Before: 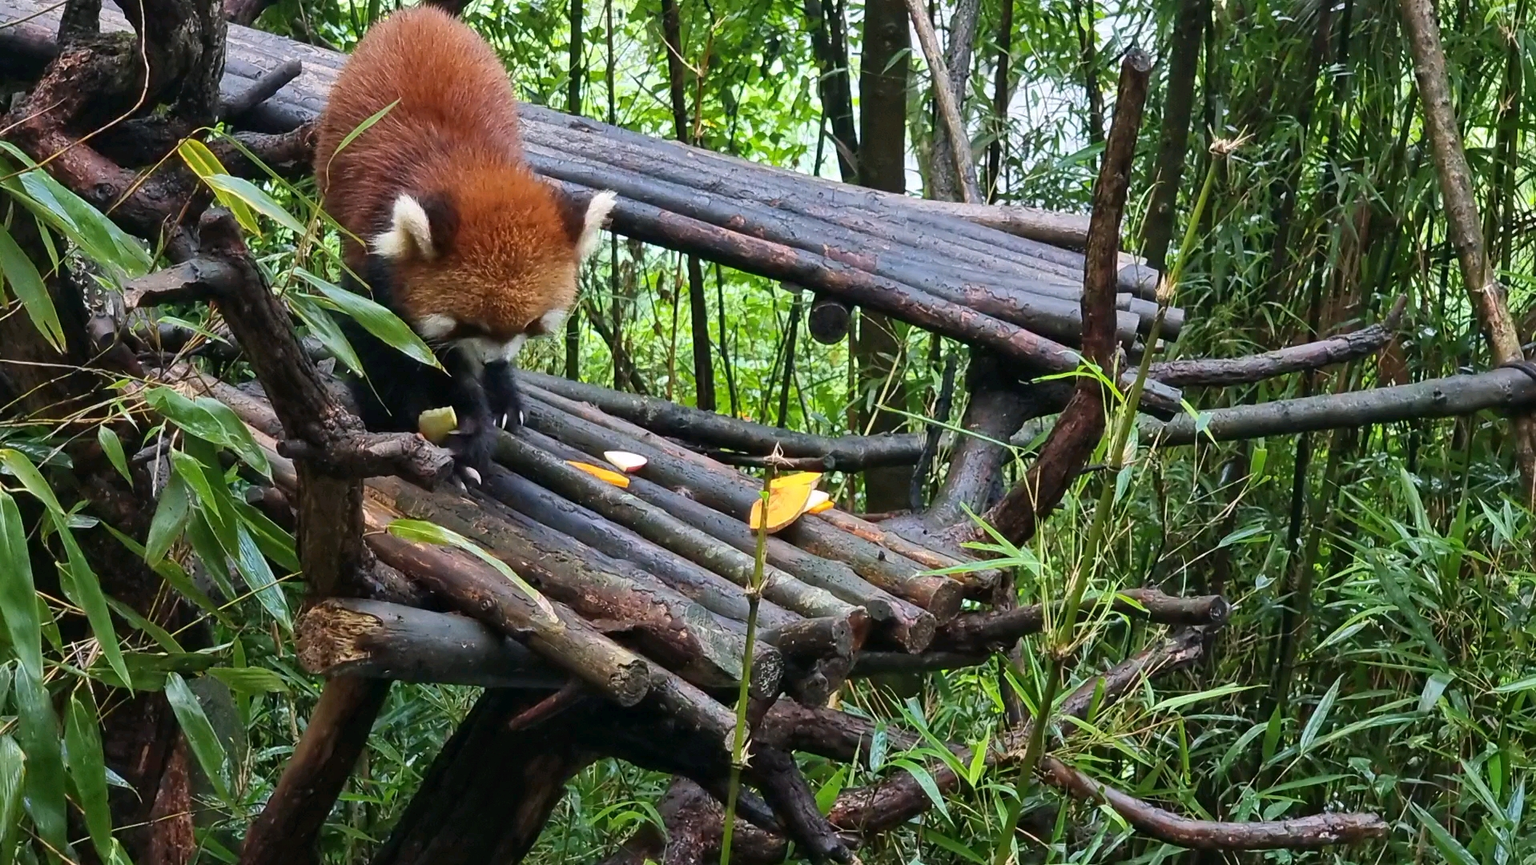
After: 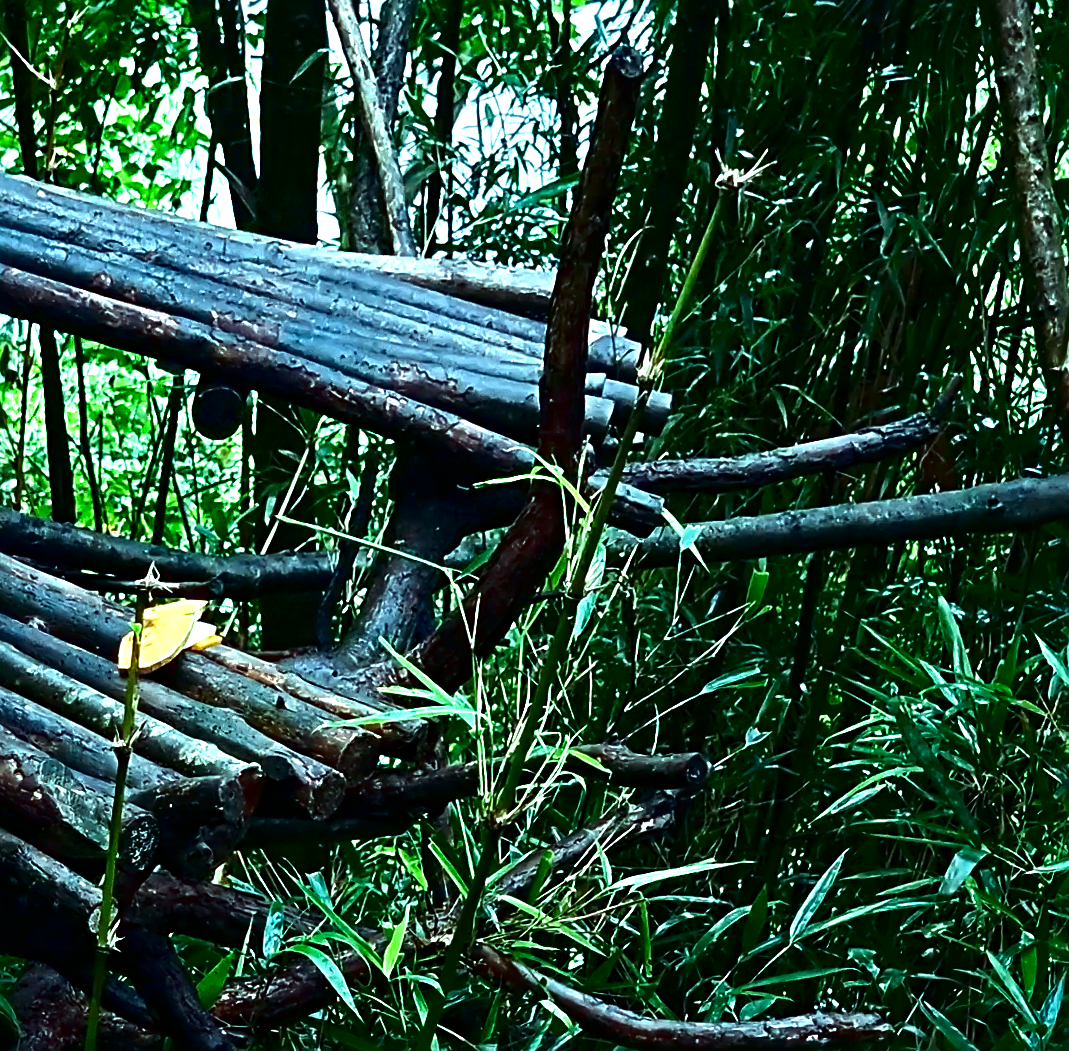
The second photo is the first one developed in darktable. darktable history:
contrast brightness saturation: brightness -0.52
white balance: red 0.98, blue 1.034
crop: left 41.402%
rotate and perspective: rotation 0.074°, lens shift (vertical) 0.096, lens shift (horizontal) -0.041, crop left 0.043, crop right 0.952, crop top 0.024, crop bottom 0.979
sharpen: radius 4.883
tone equalizer: -8 EV 0.001 EV, -7 EV -0.002 EV, -6 EV 0.002 EV, -5 EV -0.03 EV, -4 EV -0.116 EV, -3 EV -0.169 EV, -2 EV 0.24 EV, -1 EV 0.702 EV, +0 EV 0.493 EV
color balance rgb: shadows lift › chroma 7.23%, shadows lift › hue 246.48°, highlights gain › chroma 5.38%, highlights gain › hue 196.93°, white fulcrum 1 EV
